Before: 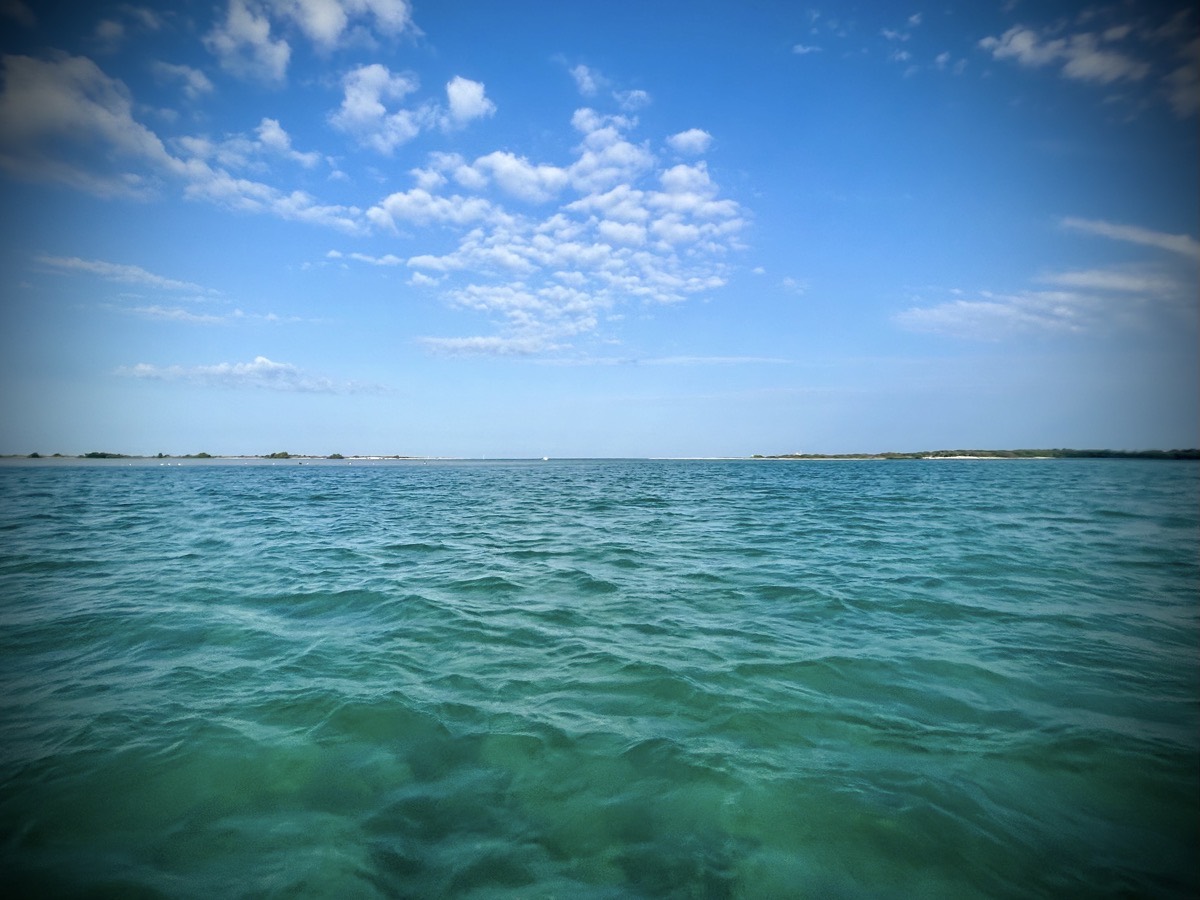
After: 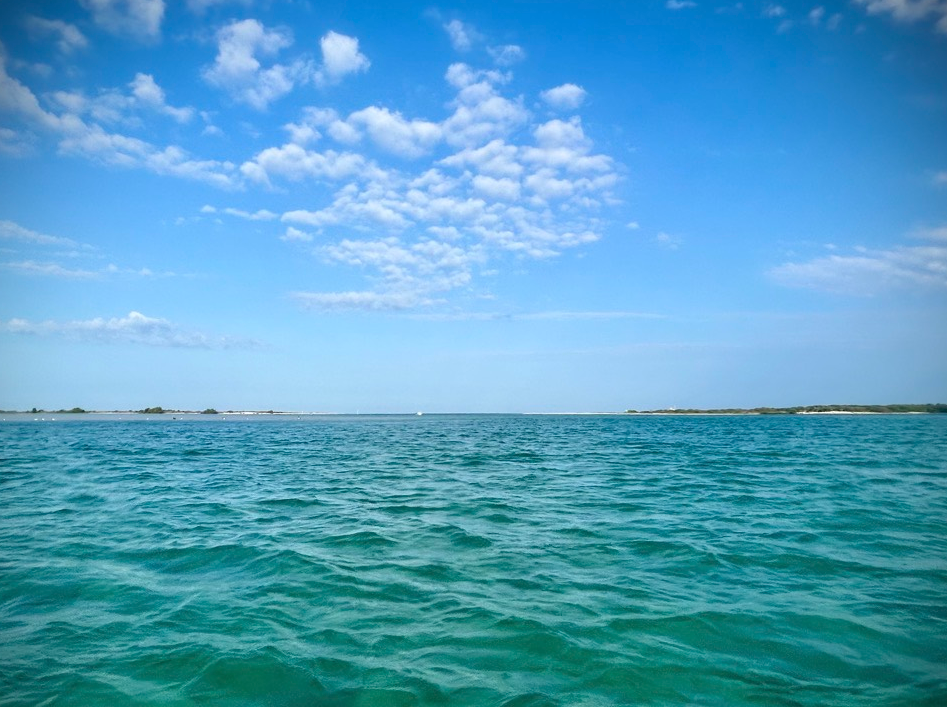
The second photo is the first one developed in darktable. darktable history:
crop and rotate: left 10.563%, top 5.099%, right 10.473%, bottom 16.338%
